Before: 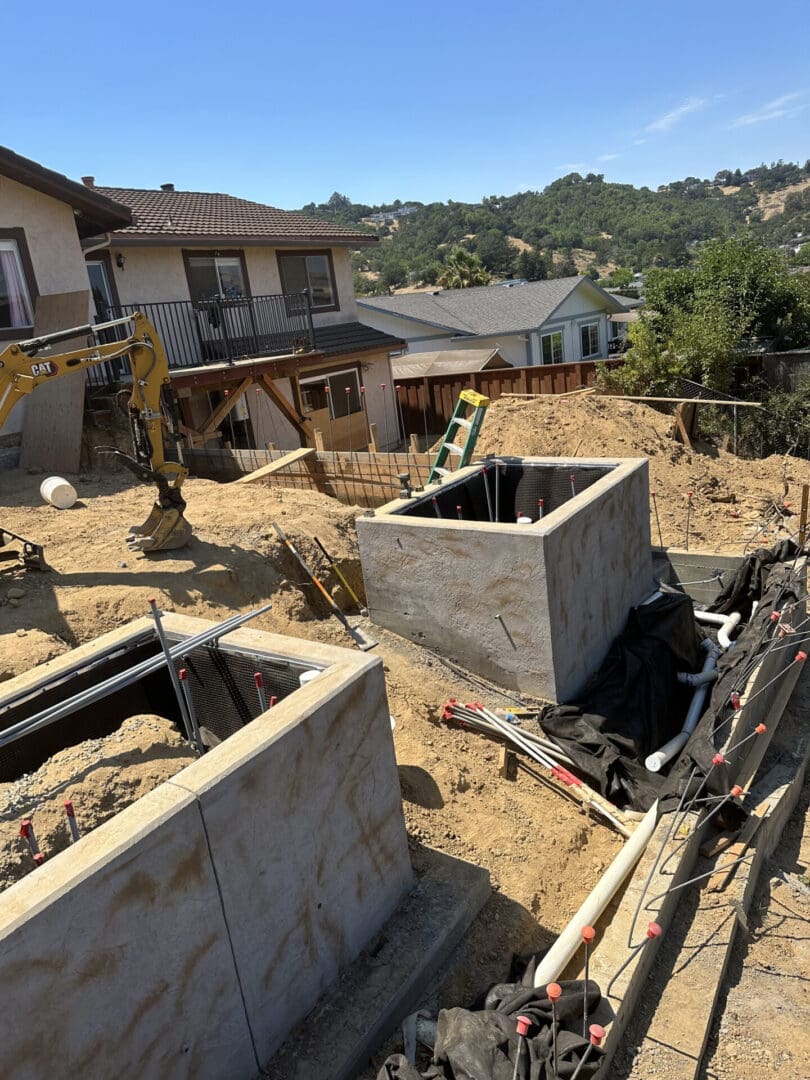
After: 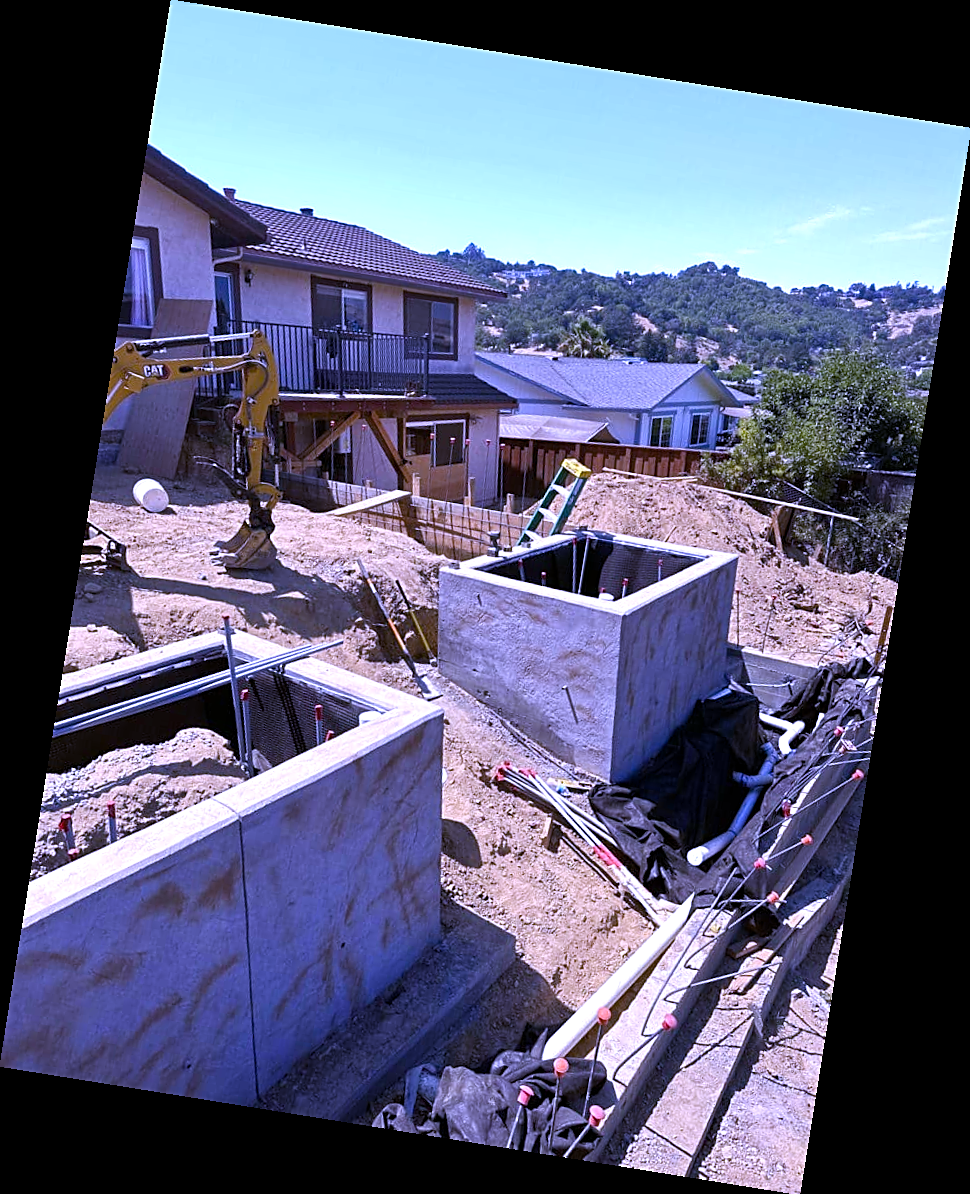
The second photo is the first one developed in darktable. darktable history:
color balance rgb: linear chroma grading › shadows 32%, linear chroma grading › global chroma -2%, linear chroma grading › mid-tones 4%, perceptual saturation grading › global saturation -2%, perceptual saturation grading › highlights -8%, perceptual saturation grading › mid-tones 8%, perceptual saturation grading › shadows 4%, perceptual brilliance grading › highlights 8%, perceptual brilliance grading › mid-tones 4%, perceptual brilliance grading › shadows 2%, global vibrance 16%, saturation formula JzAzBz (2021)
white balance: red 0.98, blue 1.61
sharpen: on, module defaults
rotate and perspective: rotation 9.12°, automatic cropping off
